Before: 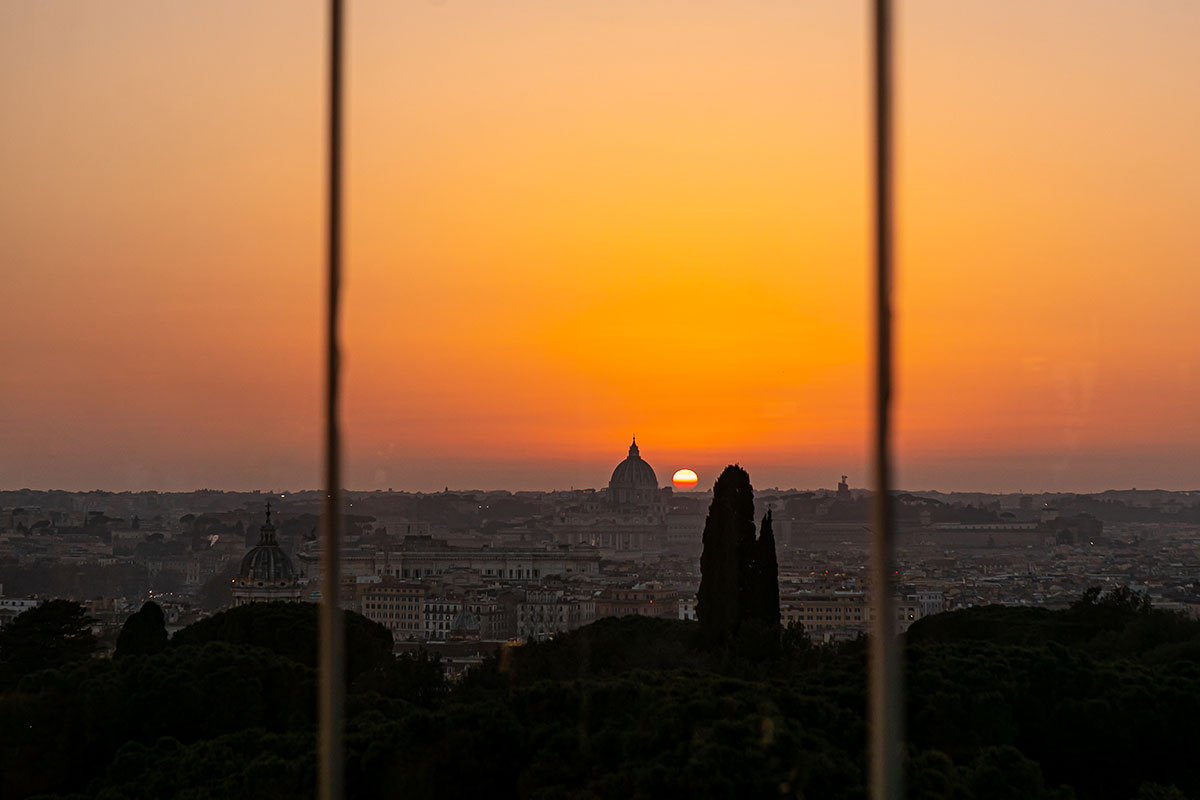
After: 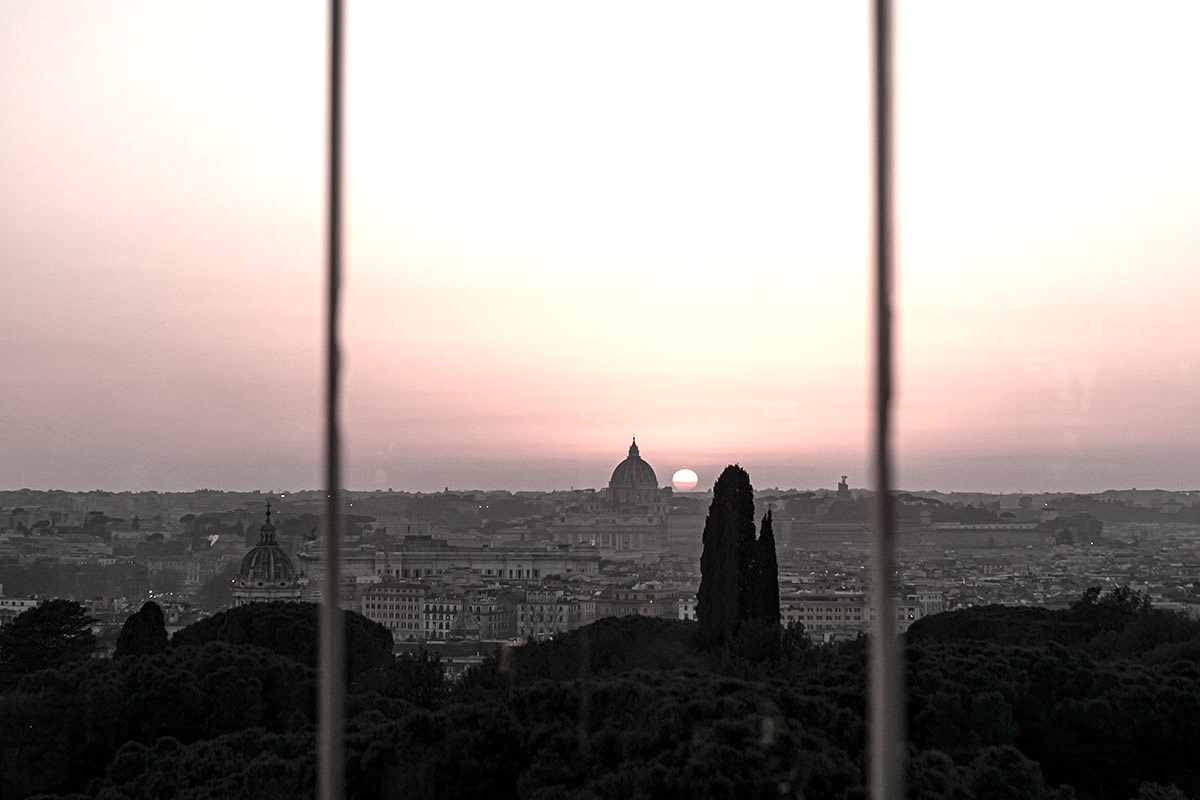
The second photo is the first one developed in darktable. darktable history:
exposure: exposure 1.25 EV, compensate exposure bias true, compensate highlight preservation false
color contrast: green-magenta contrast 0.3, blue-yellow contrast 0.15
